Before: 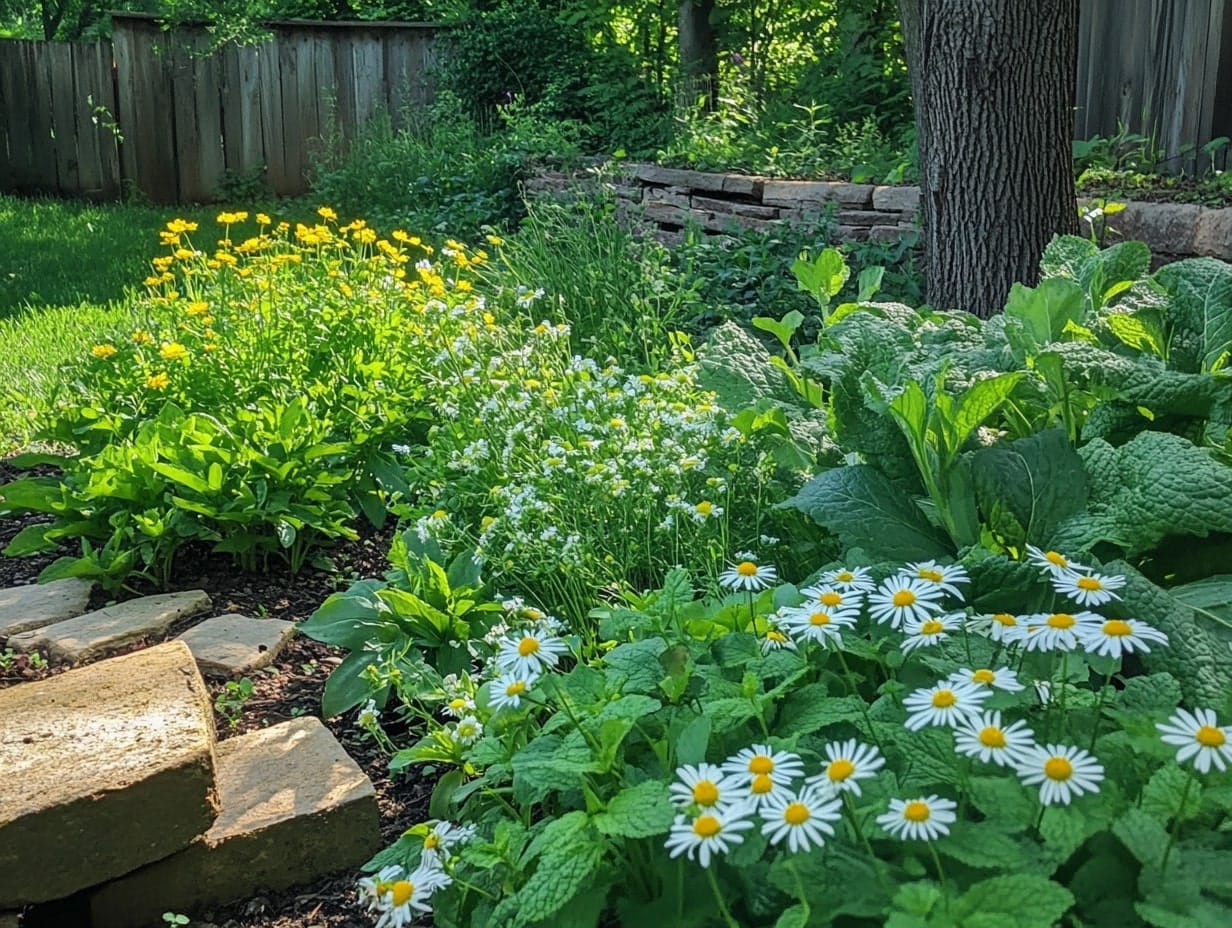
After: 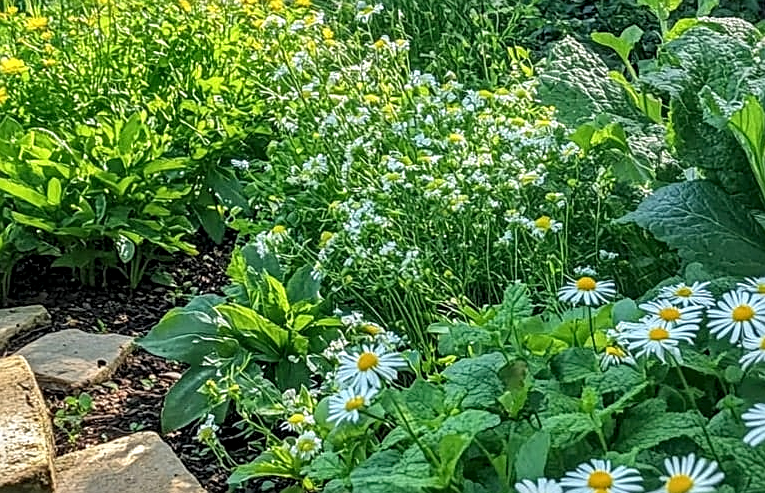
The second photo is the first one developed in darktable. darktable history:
sharpen: on, module defaults
crop: left 13.085%, top 30.801%, right 24.783%, bottom 16.033%
local contrast: highlights 40%, shadows 62%, detail 136%, midtone range 0.52
